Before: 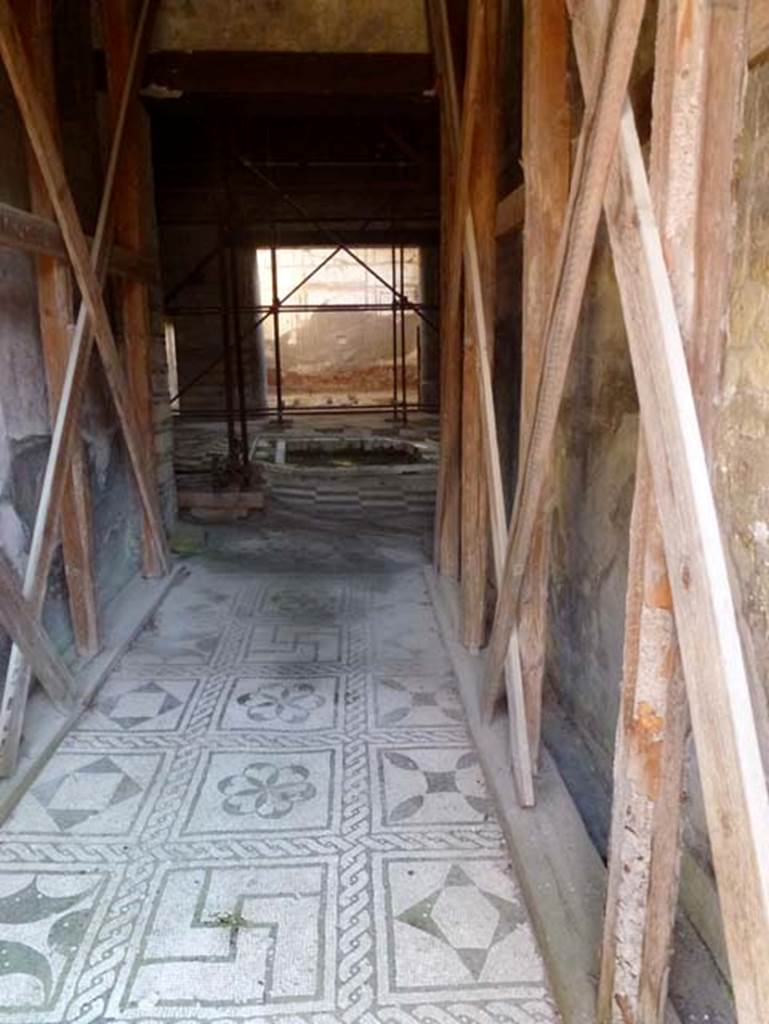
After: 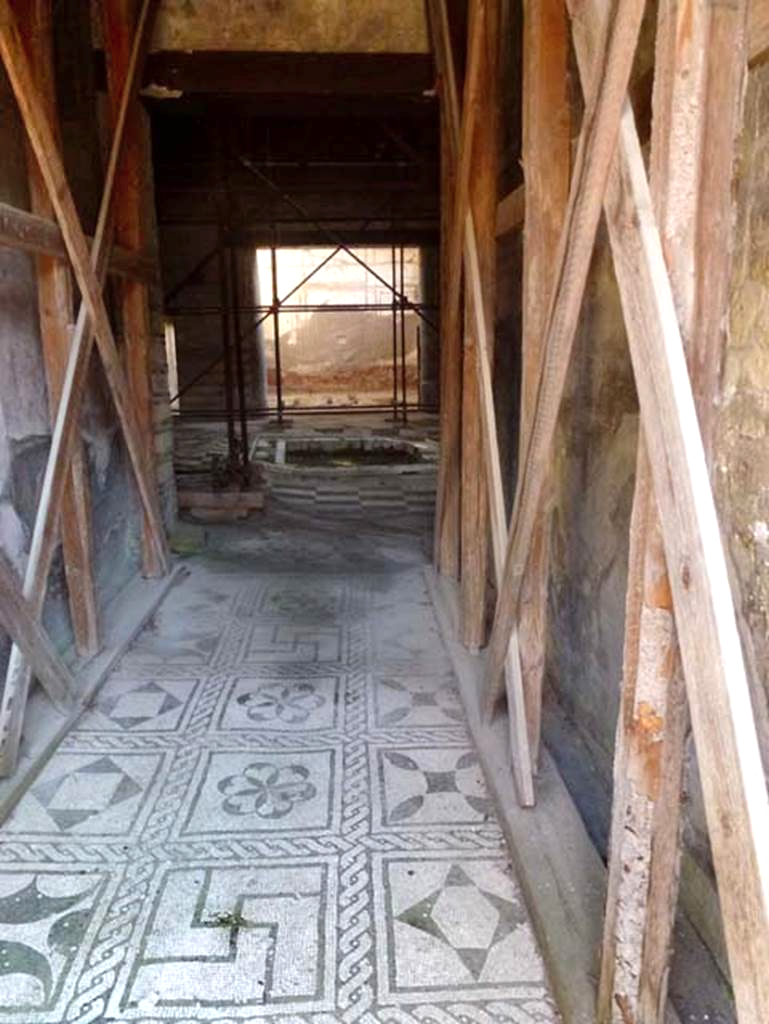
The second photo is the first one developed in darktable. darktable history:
shadows and highlights: soften with gaussian
exposure: exposure 0.217 EV, compensate highlight preservation false
